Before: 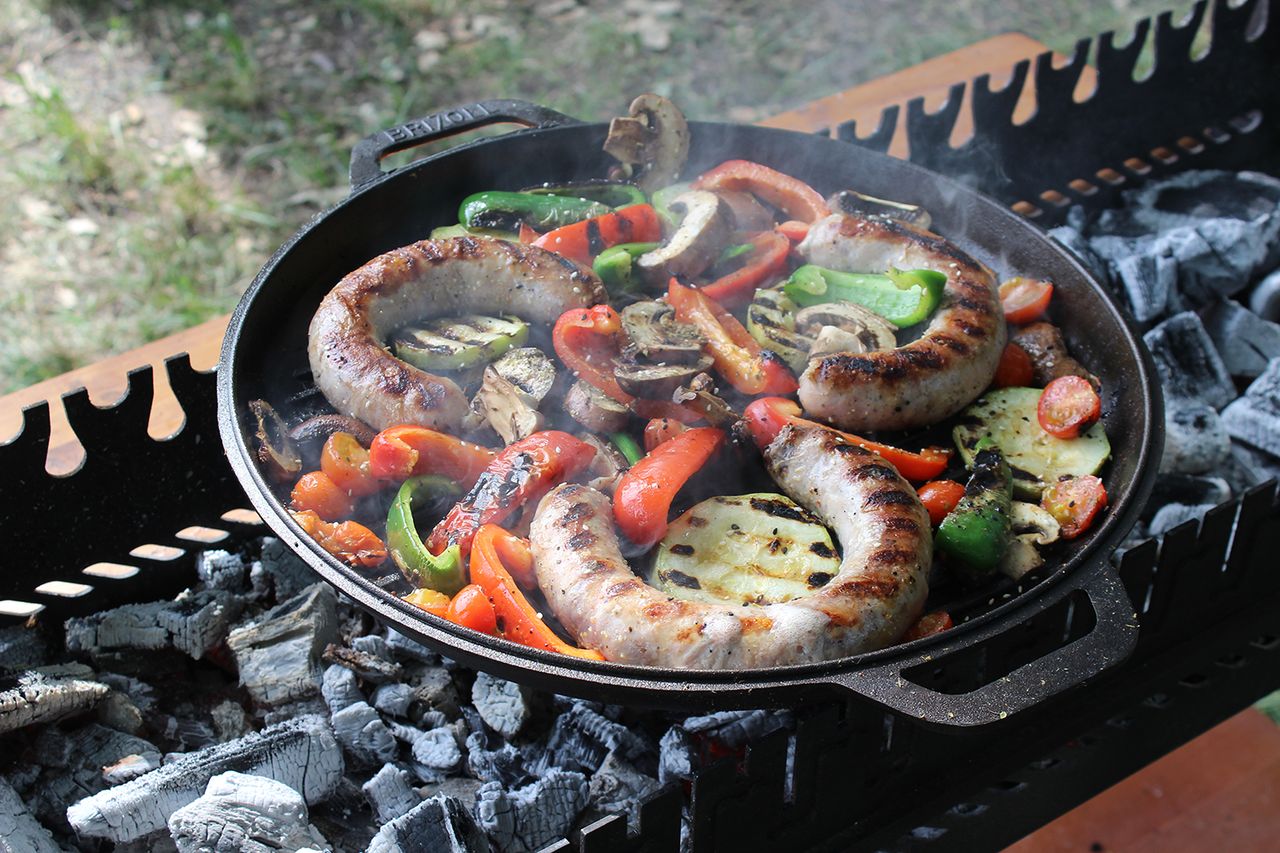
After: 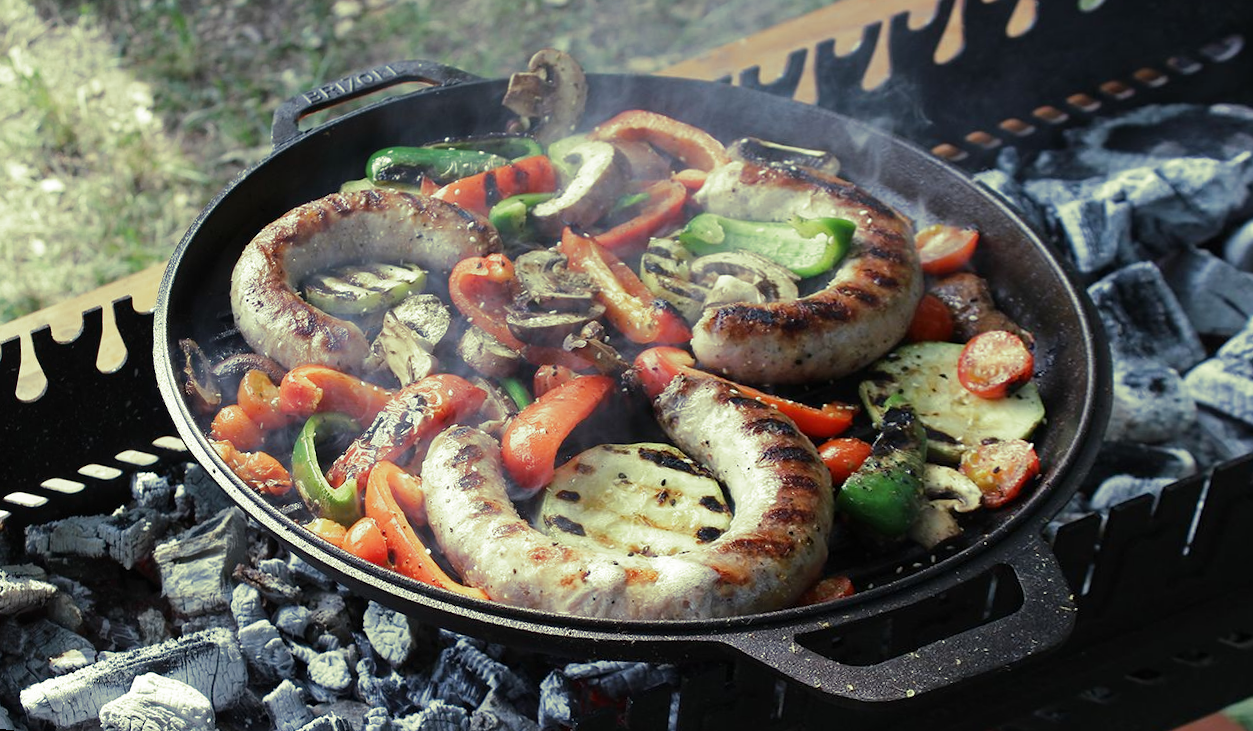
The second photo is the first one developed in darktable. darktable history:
split-toning: shadows › hue 290.82°, shadows › saturation 0.34, highlights › saturation 0.38, balance 0, compress 50%
rotate and perspective: rotation 1.69°, lens shift (vertical) -0.023, lens shift (horizontal) -0.291, crop left 0.025, crop right 0.988, crop top 0.092, crop bottom 0.842
